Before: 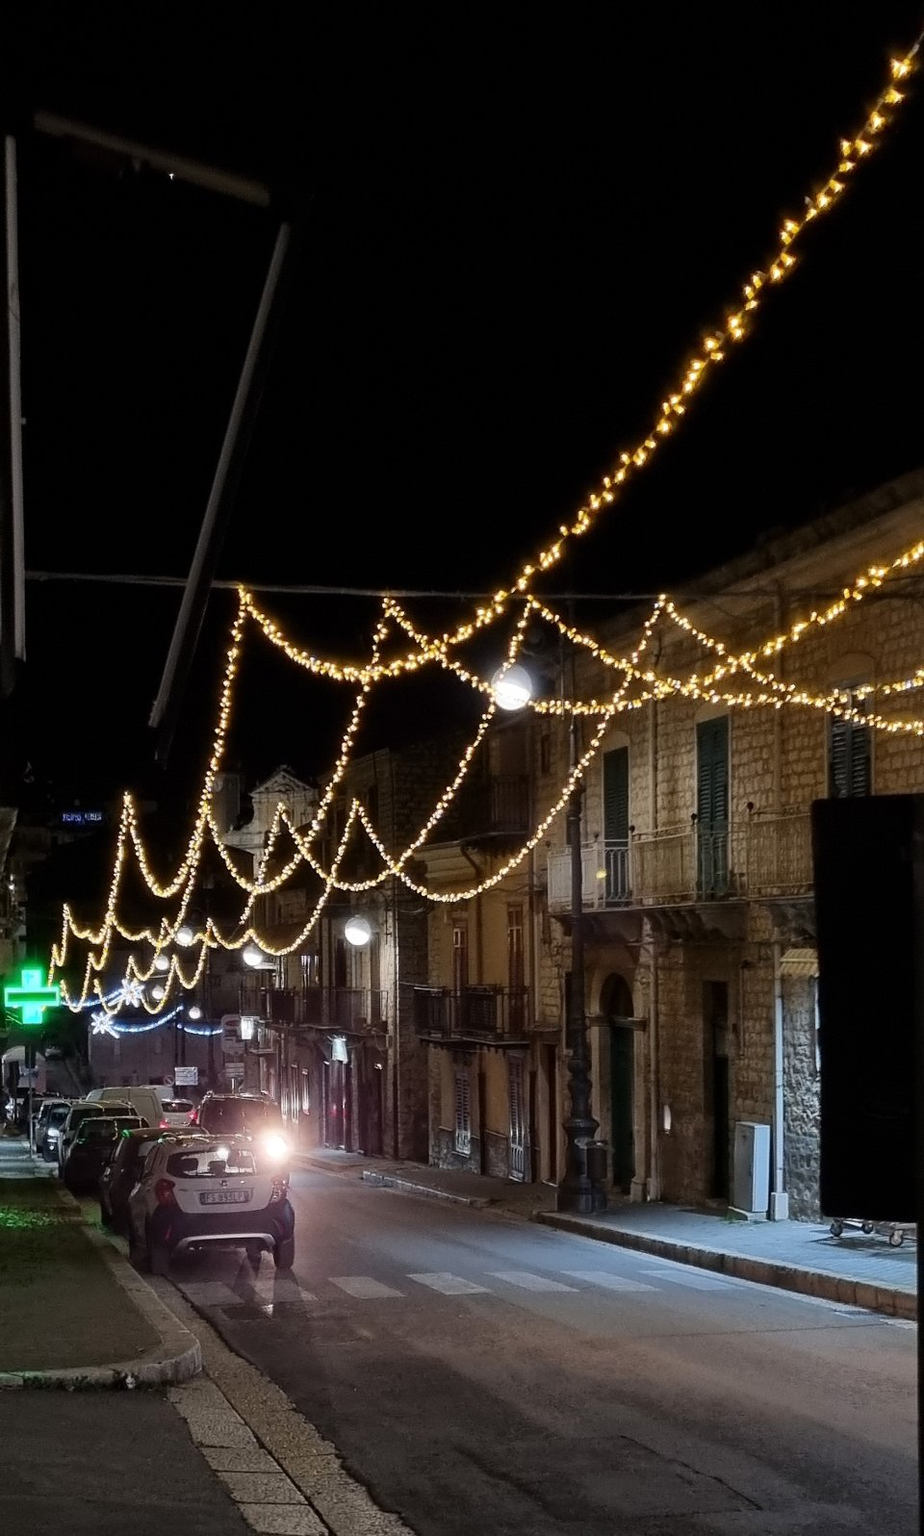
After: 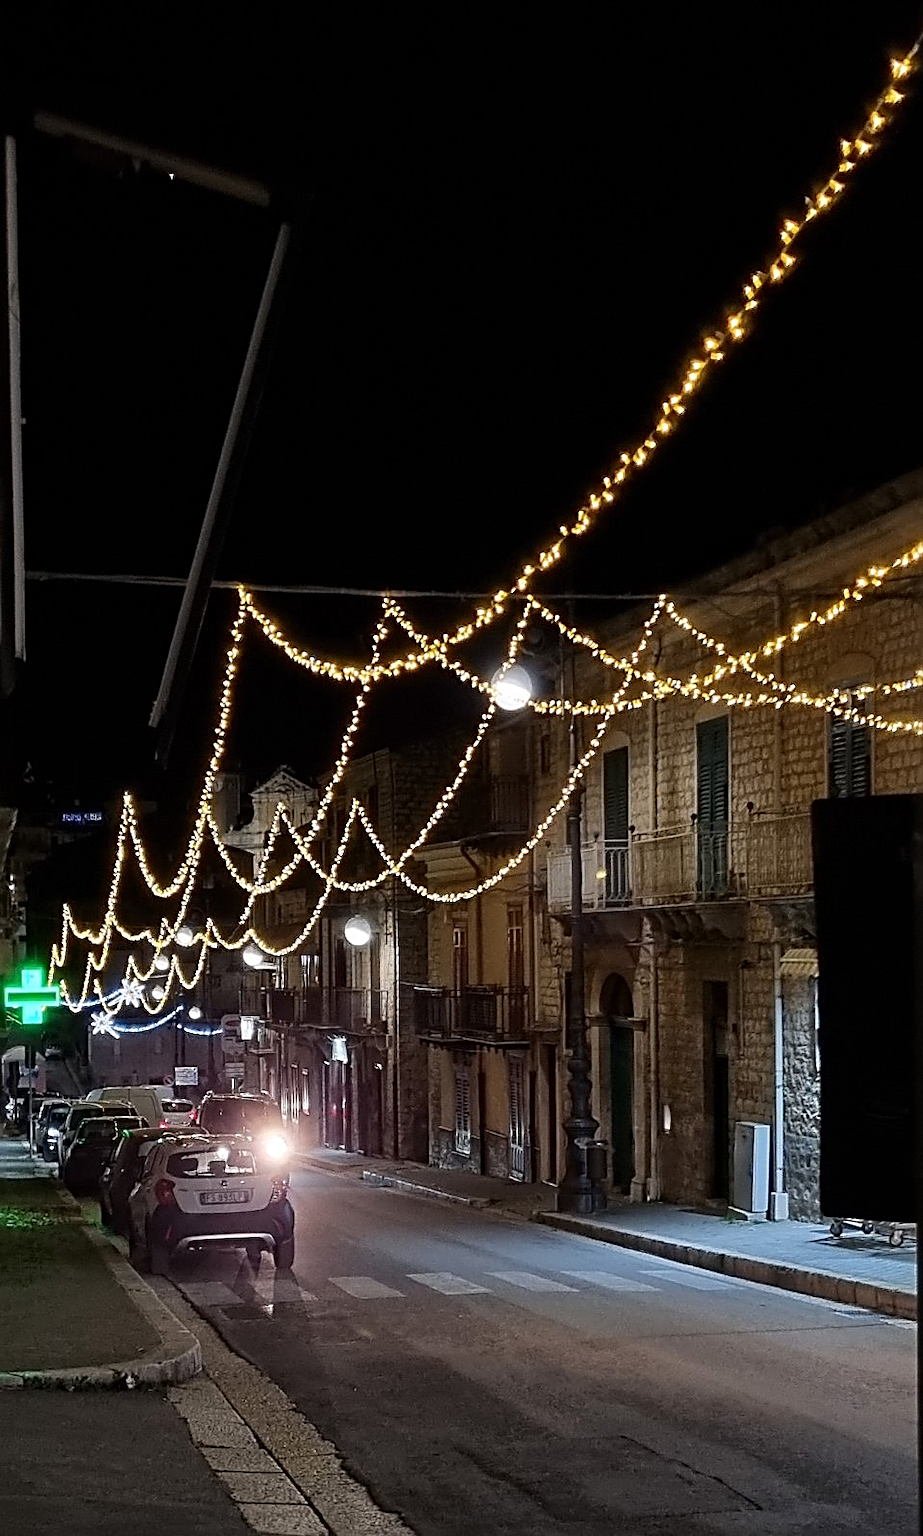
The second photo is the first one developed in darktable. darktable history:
local contrast: mode bilateral grid, contrast 15, coarseness 36, detail 105%, midtone range 0.2
sharpen: radius 2.676, amount 0.669
